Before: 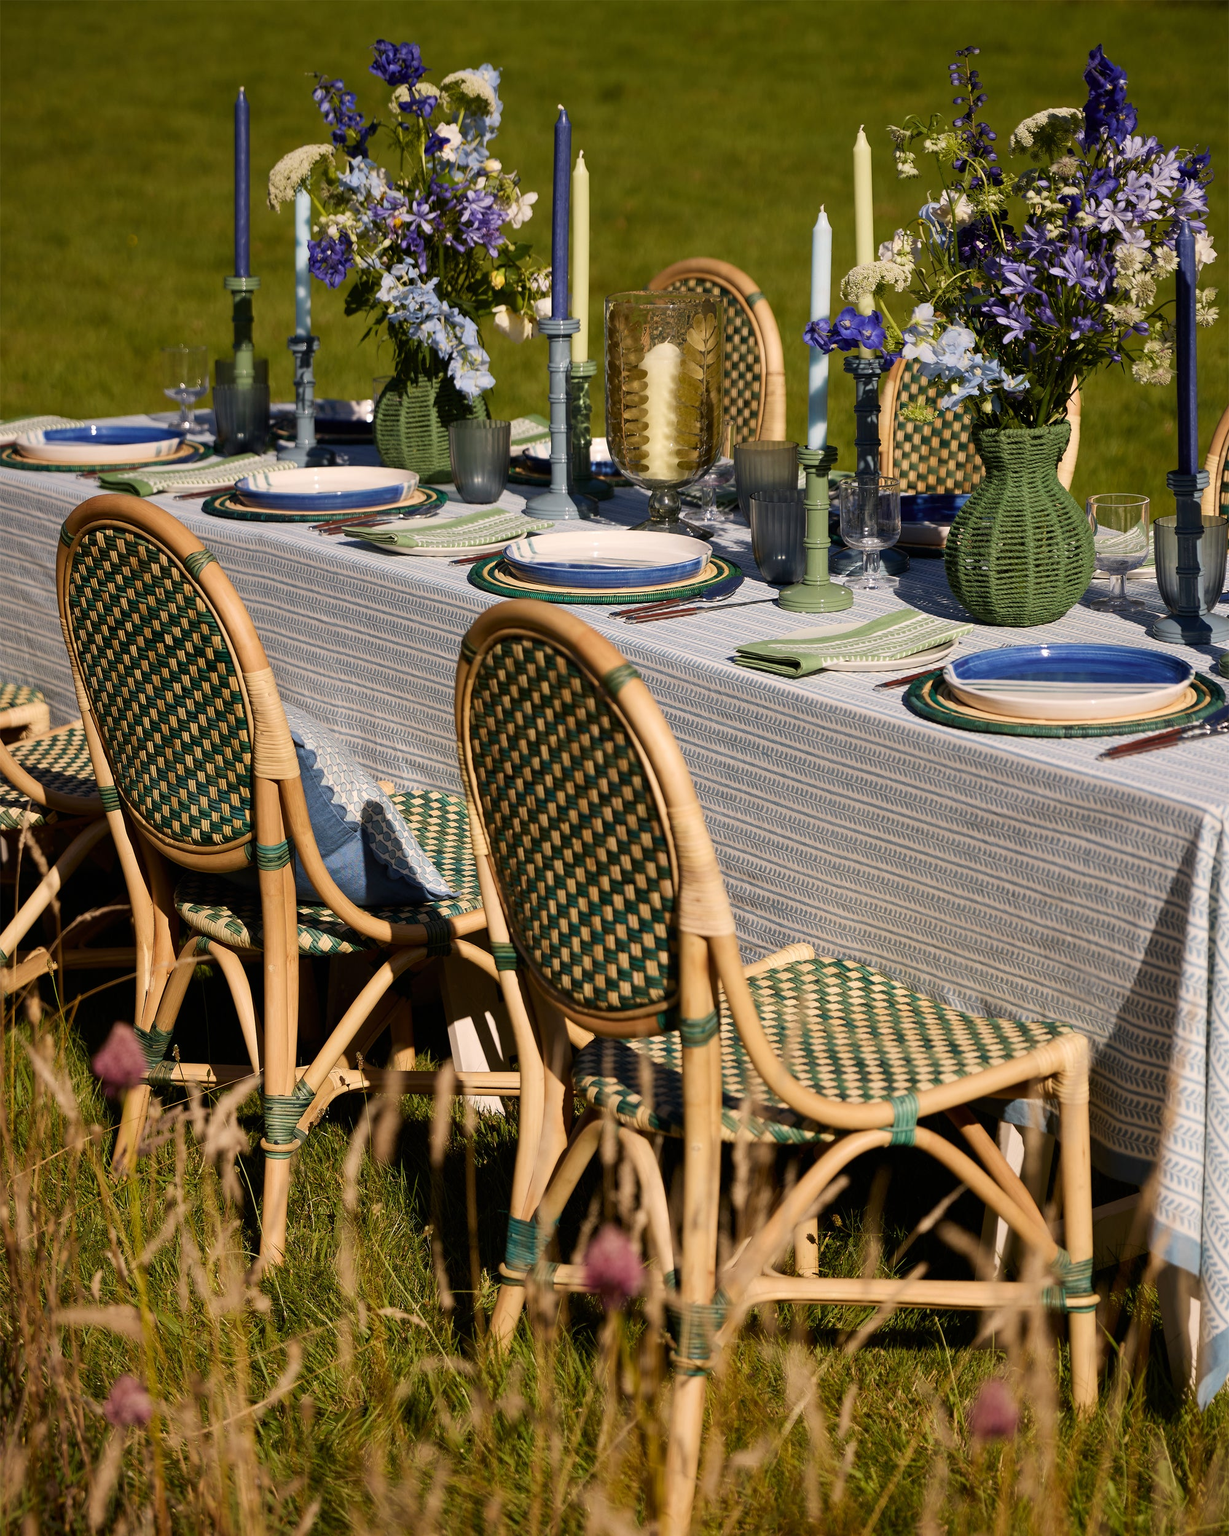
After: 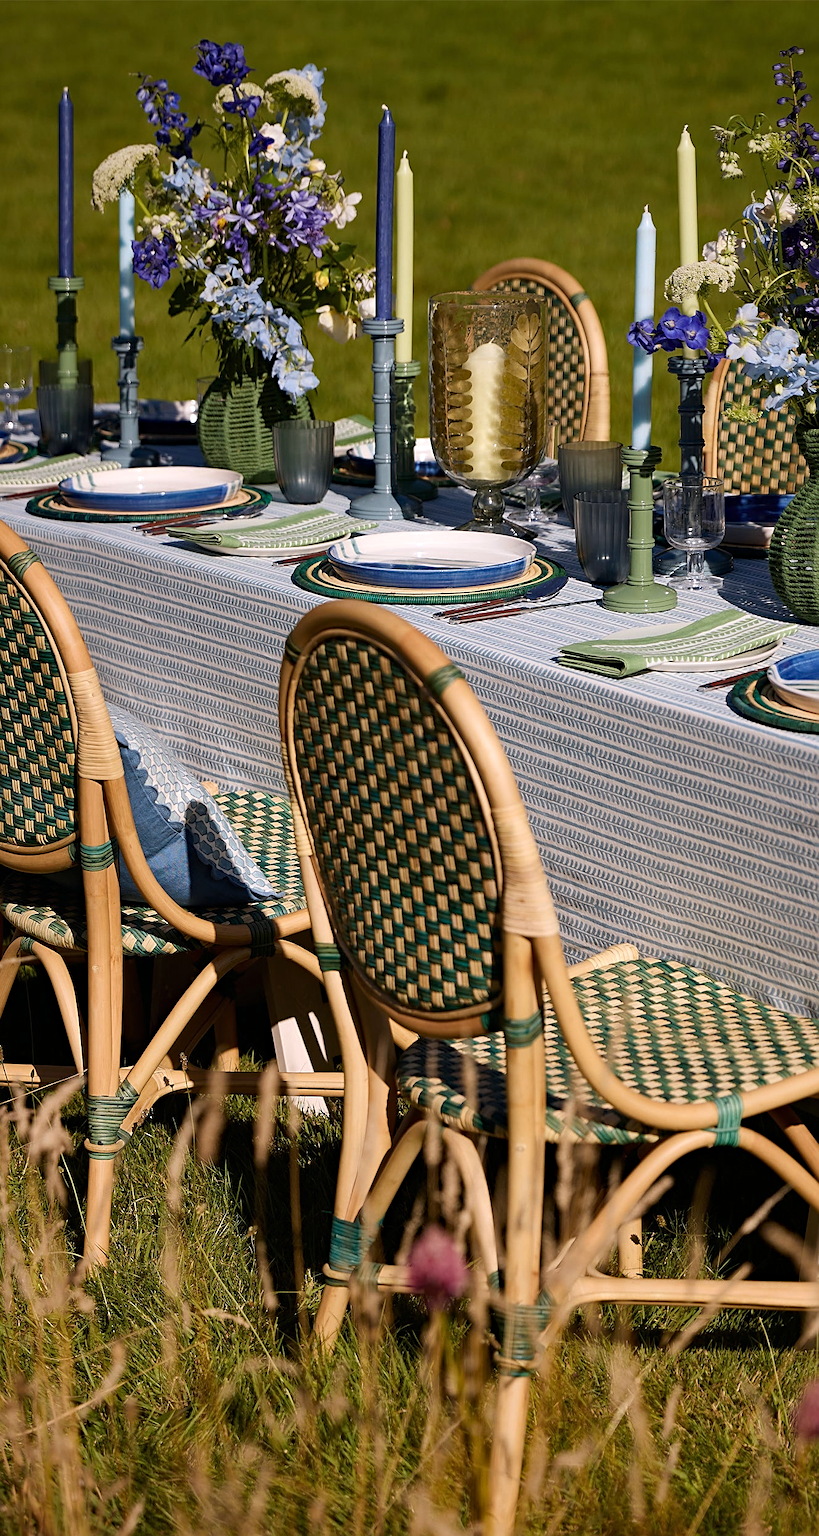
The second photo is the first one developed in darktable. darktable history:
sharpen: on, module defaults
color correction: highlights a* -0.137, highlights b* -5.91, shadows a* -0.137, shadows b* -0.137
crop and rotate: left 14.385%, right 18.948%
haze removal: compatibility mode true, adaptive false
